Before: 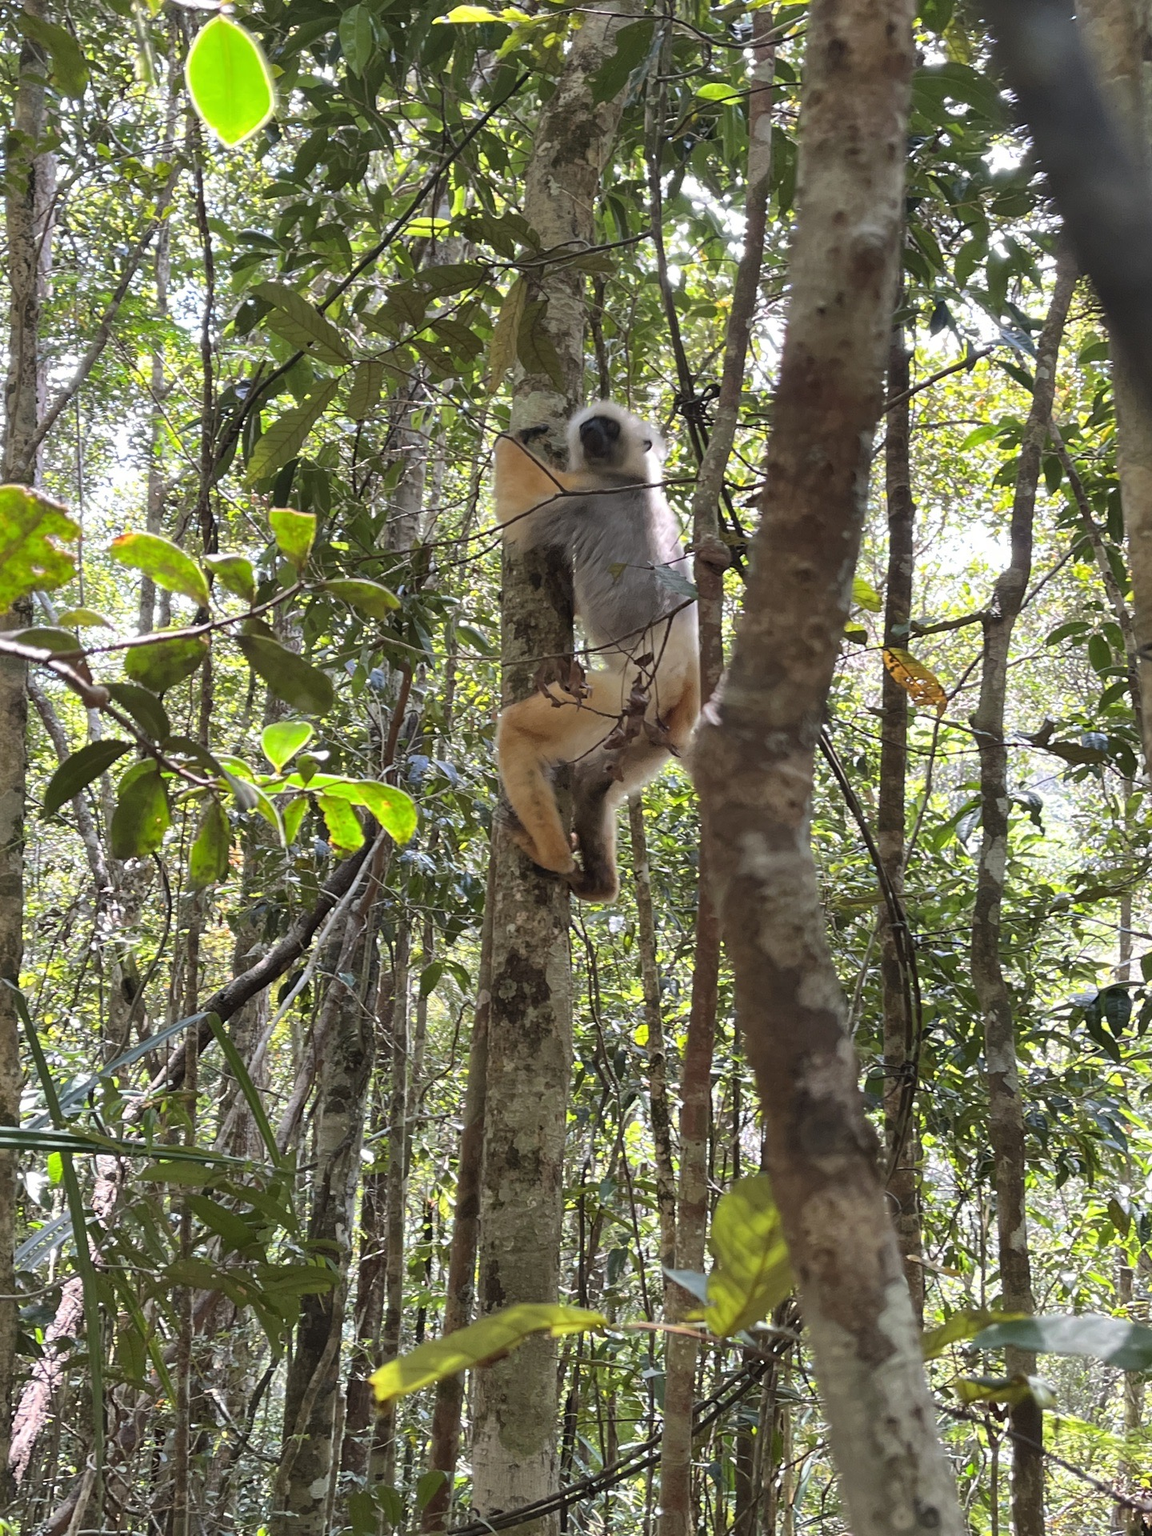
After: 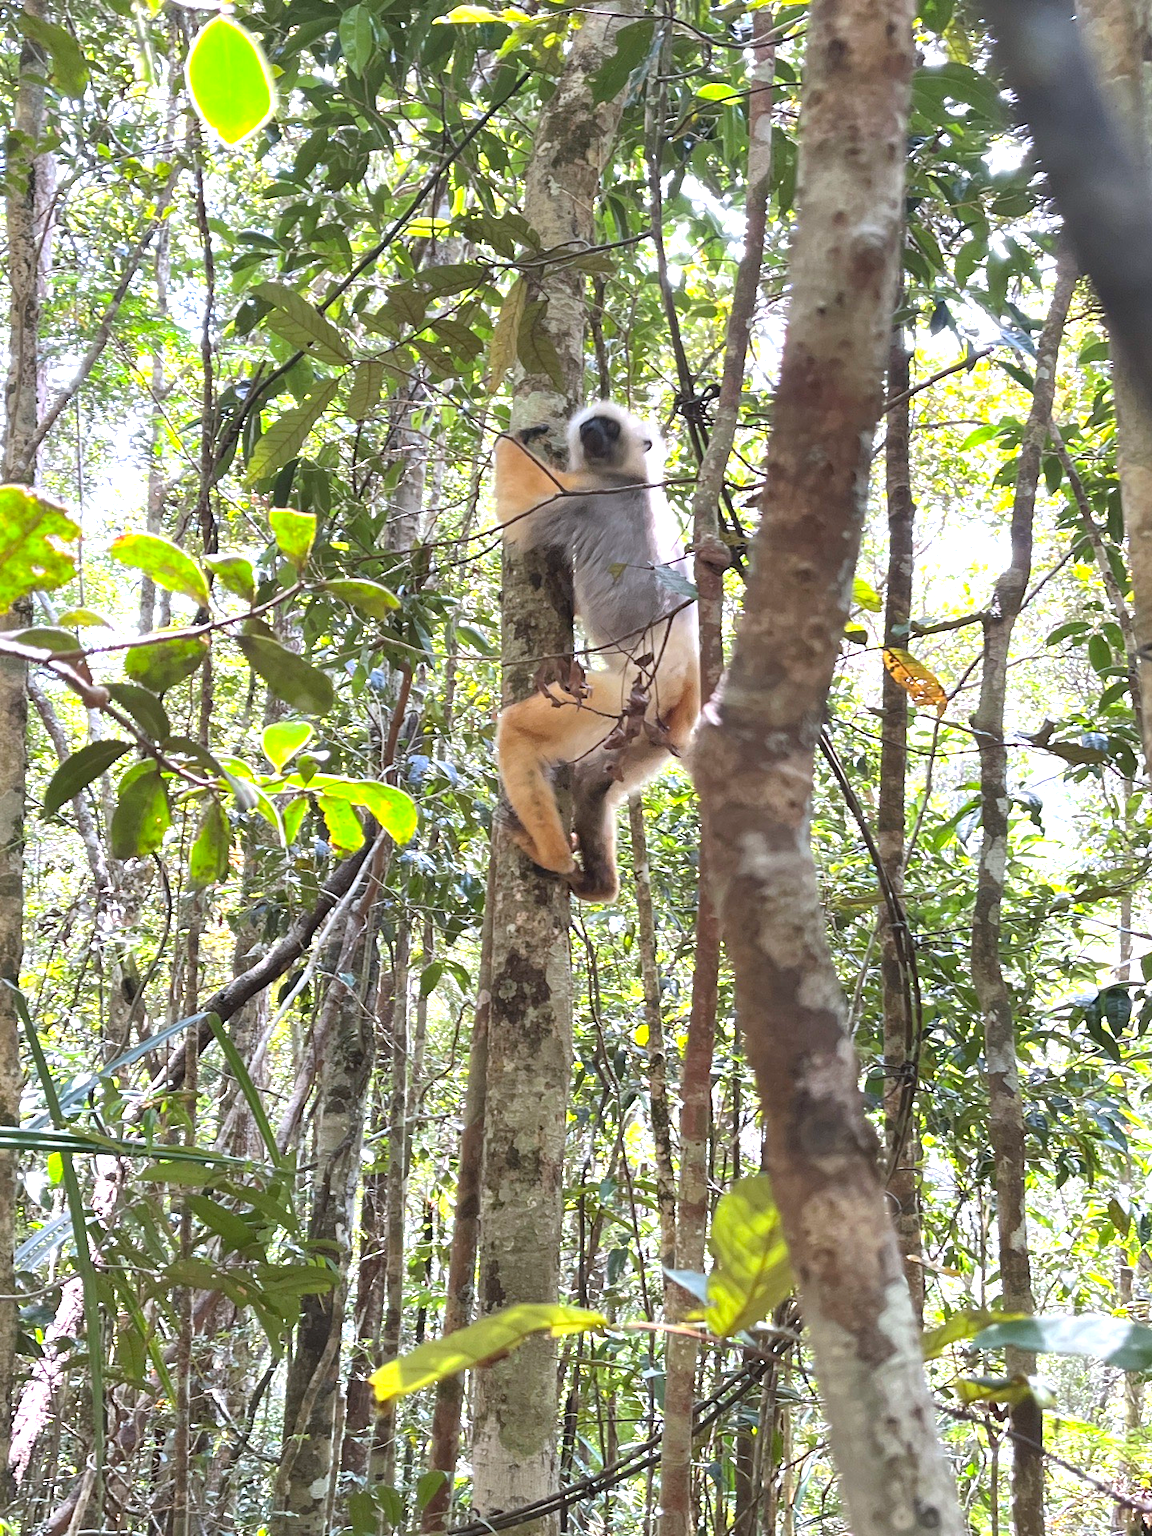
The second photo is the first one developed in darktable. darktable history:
color calibration: illuminant as shot in camera, x 0.358, y 0.373, temperature 4628.91 K
exposure: exposure 1 EV, compensate highlight preservation false
